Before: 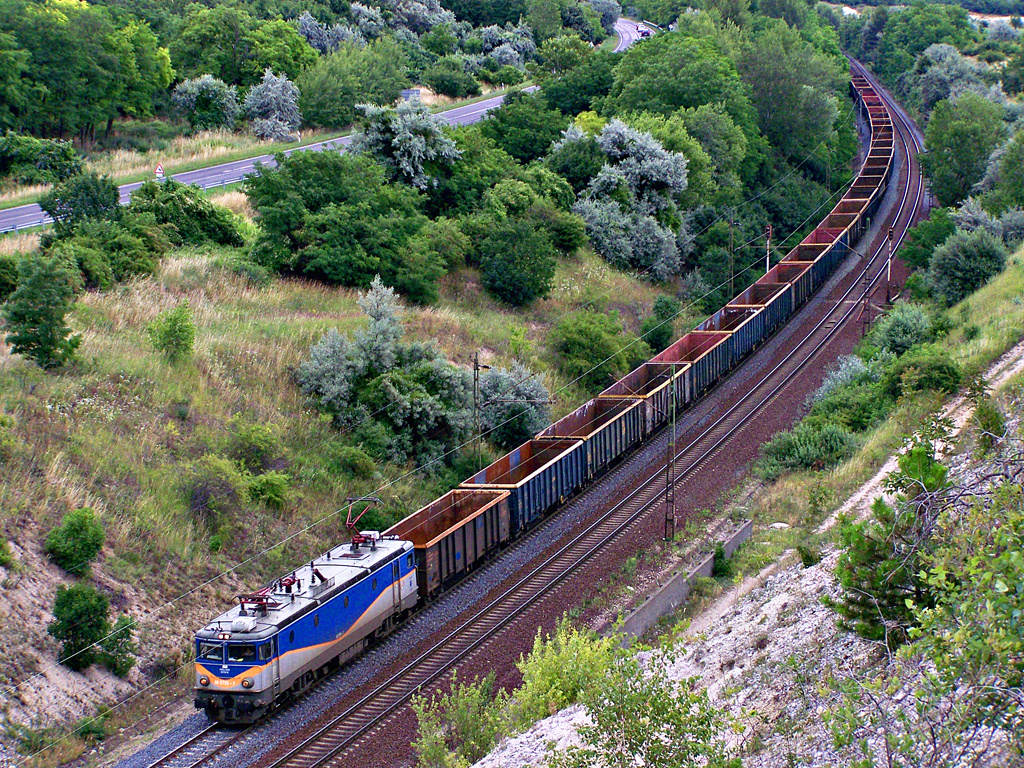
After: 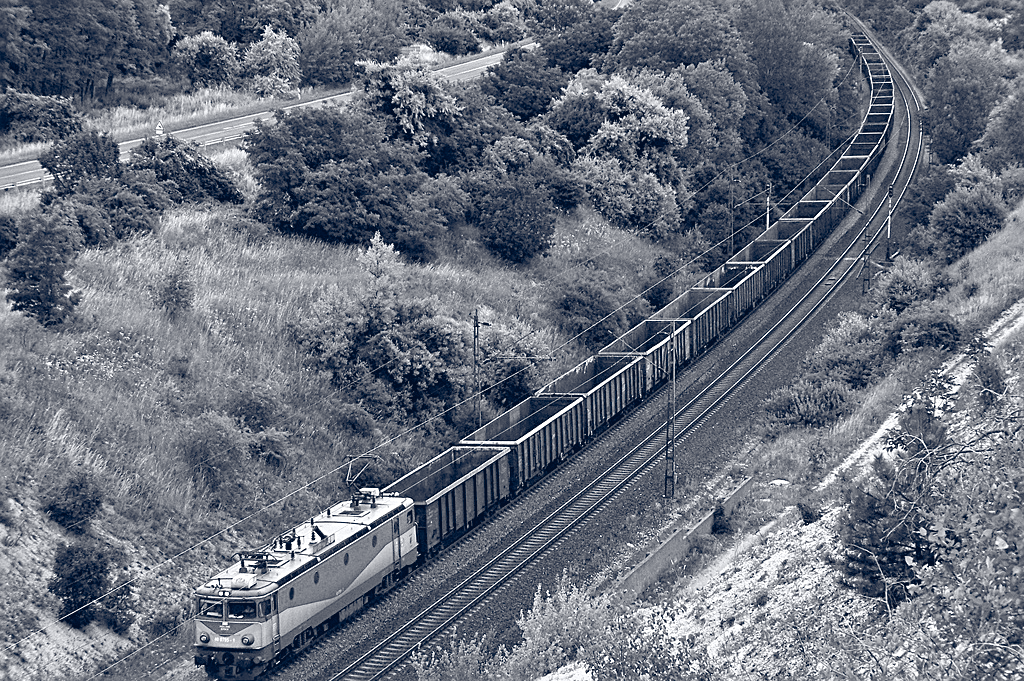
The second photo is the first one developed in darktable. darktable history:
color balance rgb: global offset › luminance 0.406%, global offset › chroma 0.214%, global offset › hue 255.61°, perceptual saturation grading › global saturation 30.78%, global vibrance 11.506%, contrast 5.095%
crop and rotate: top 5.602%, bottom 5.625%
color calibration: output gray [0.21, 0.42, 0.37, 0], illuminant same as pipeline (D50), adaptation XYZ, x 0.345, y 0.358, temperature 5020.29 K
exposure: compensate highlight preservation false
contrast brightness saturation: brightness 0.091, saturation 0.191
sharpen: on, module defaults
